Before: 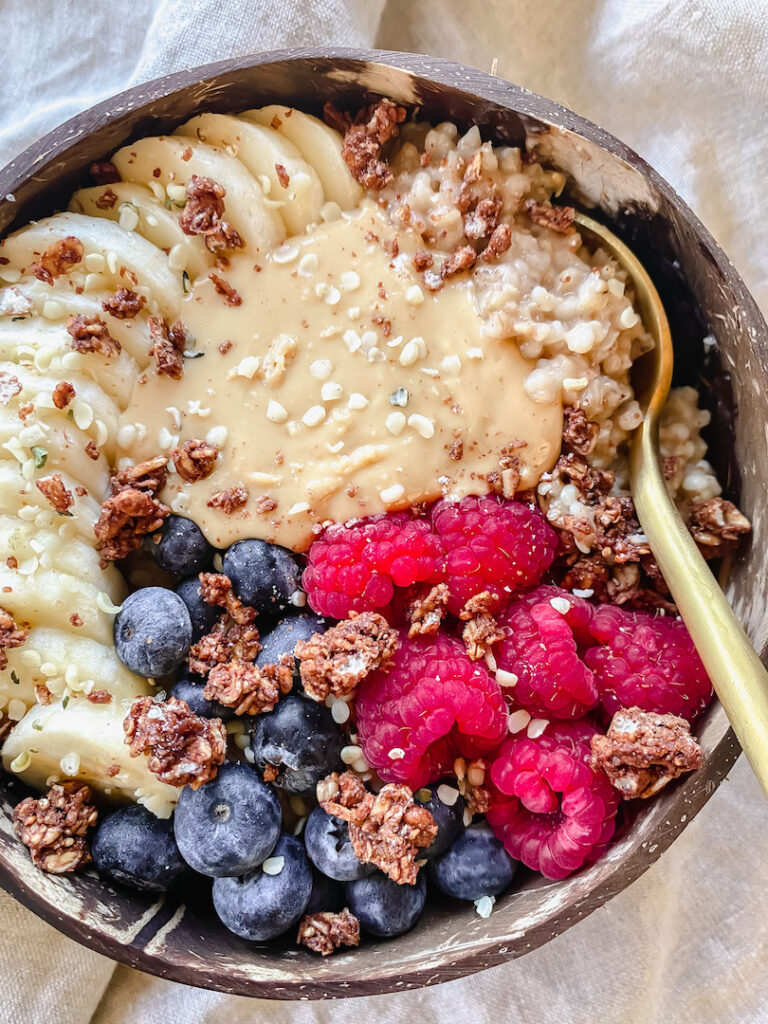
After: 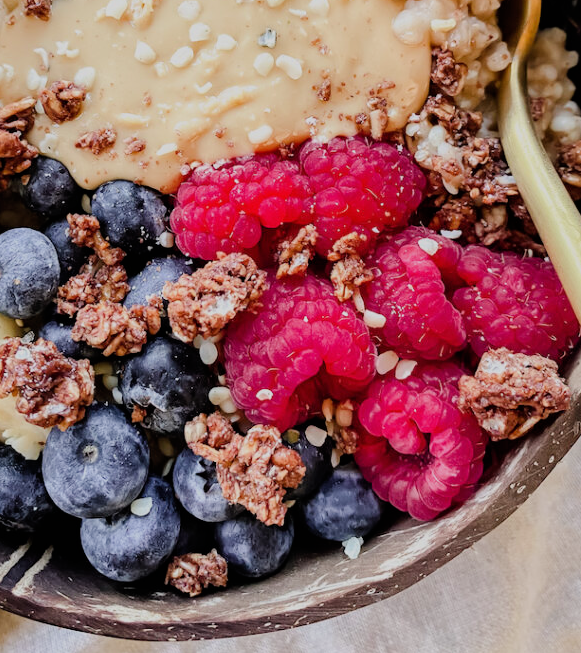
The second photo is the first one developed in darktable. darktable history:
tone equalizer: on, module defaults
crop and rotate: left 17.299%, top 35.115%, right 7.015%, bottom 1.024%
filmic rgb: black relative exposure -7.65 EV, white relative exposure 4.56 EV, hardness 3.61, contrast 1.05
